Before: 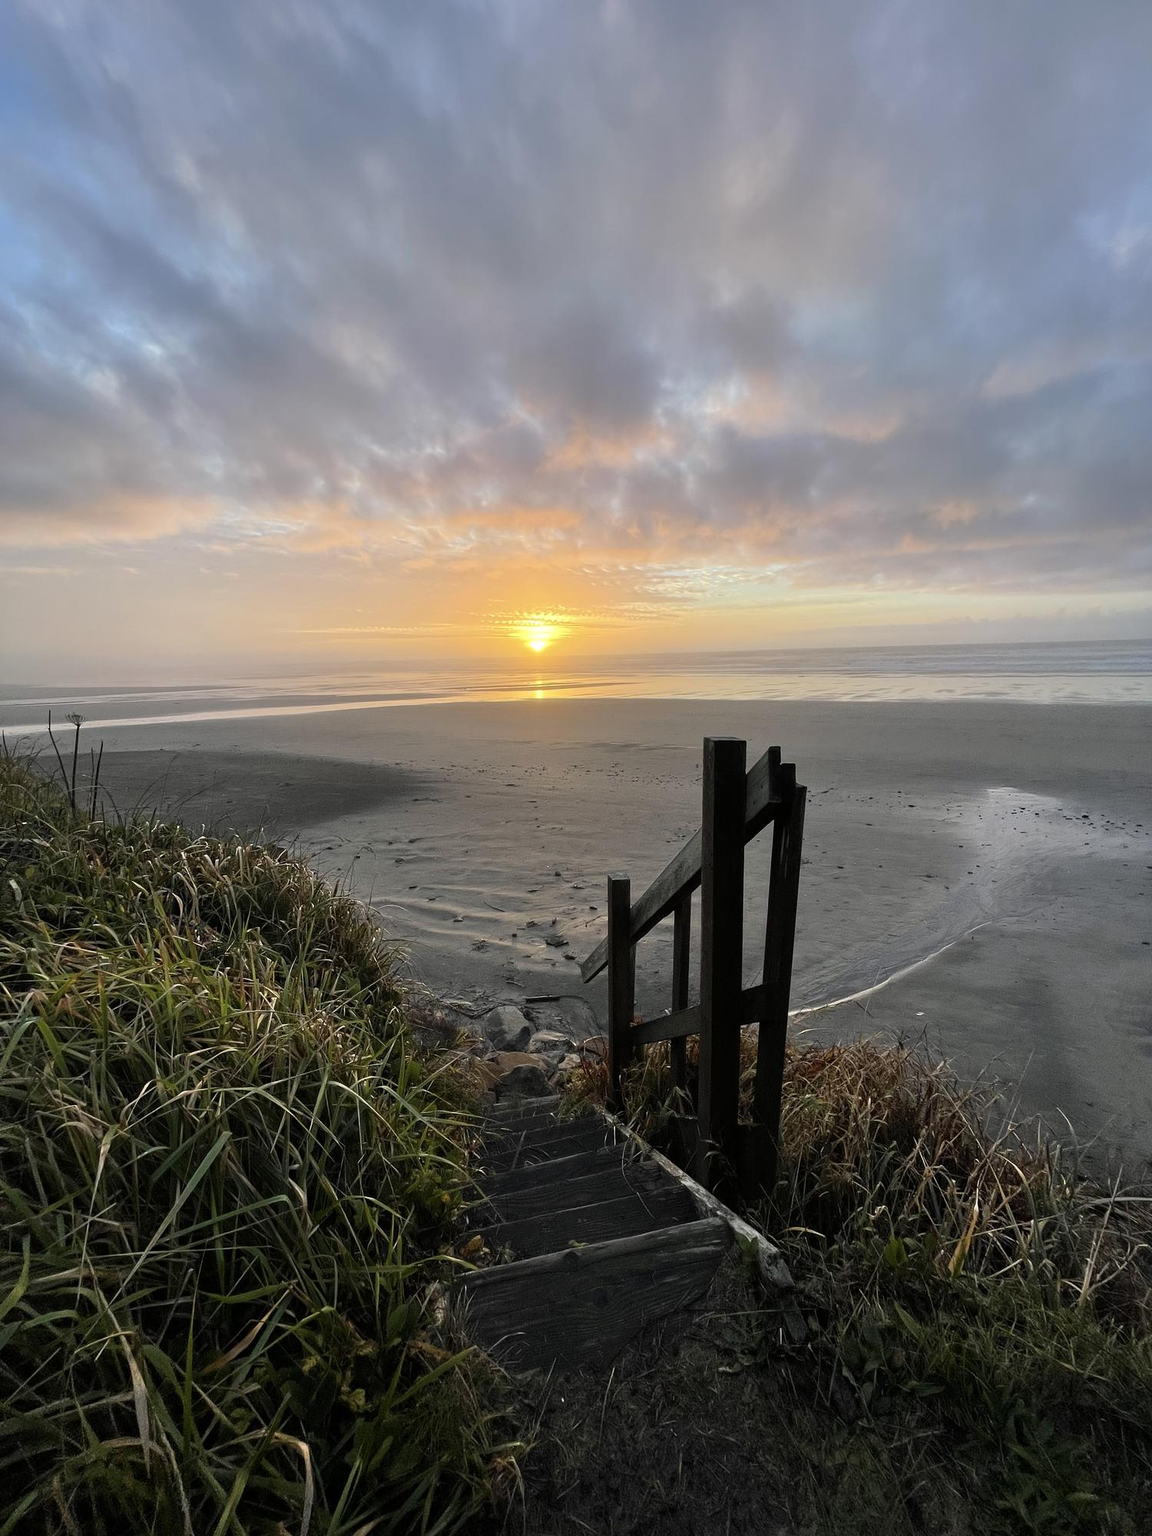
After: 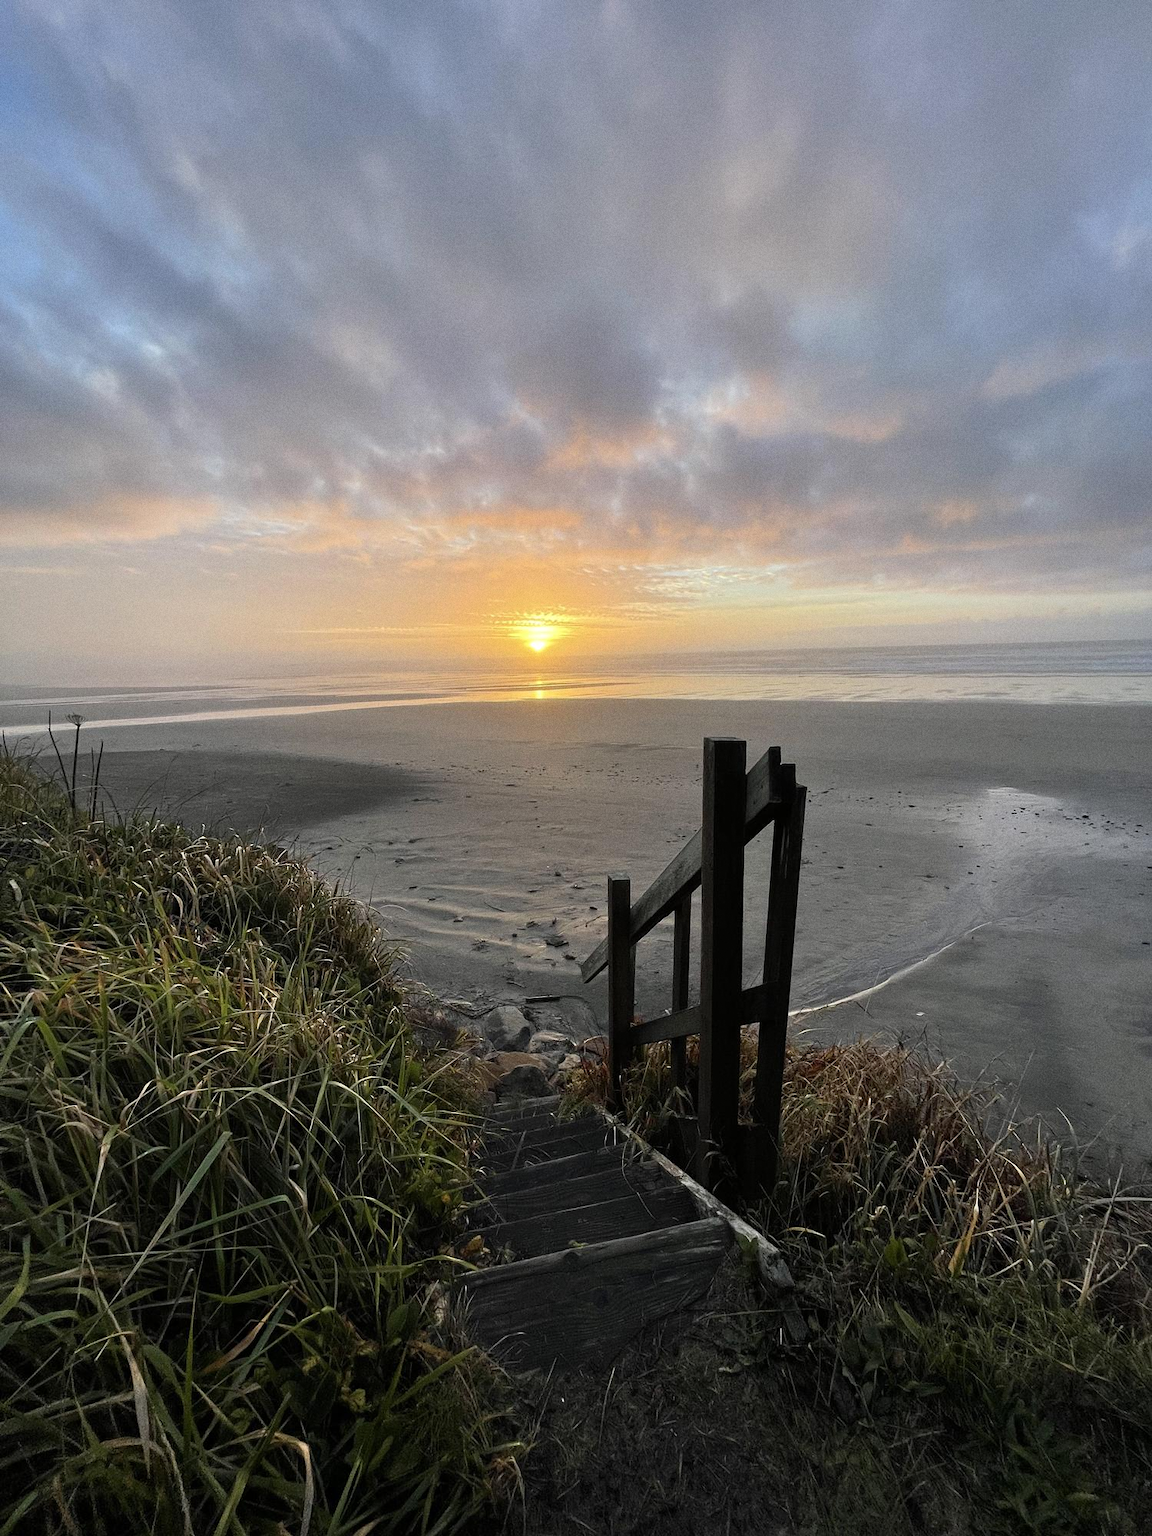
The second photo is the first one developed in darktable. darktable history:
grain: coarseness 3.21 ISO
white balance: red 1, blue 1
